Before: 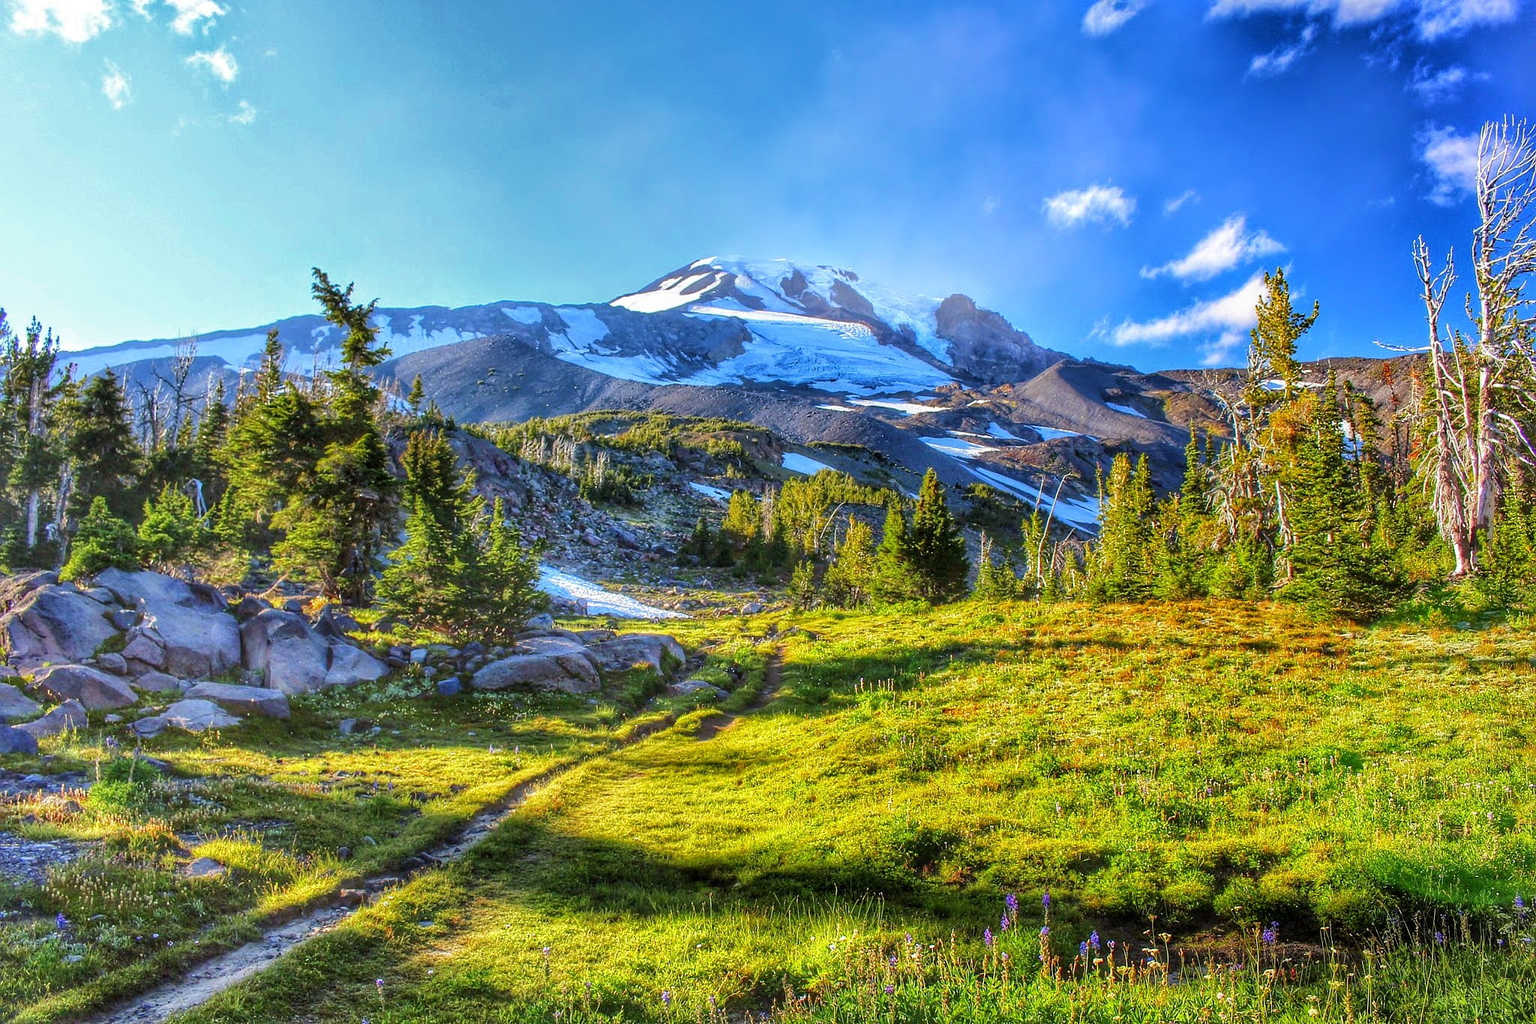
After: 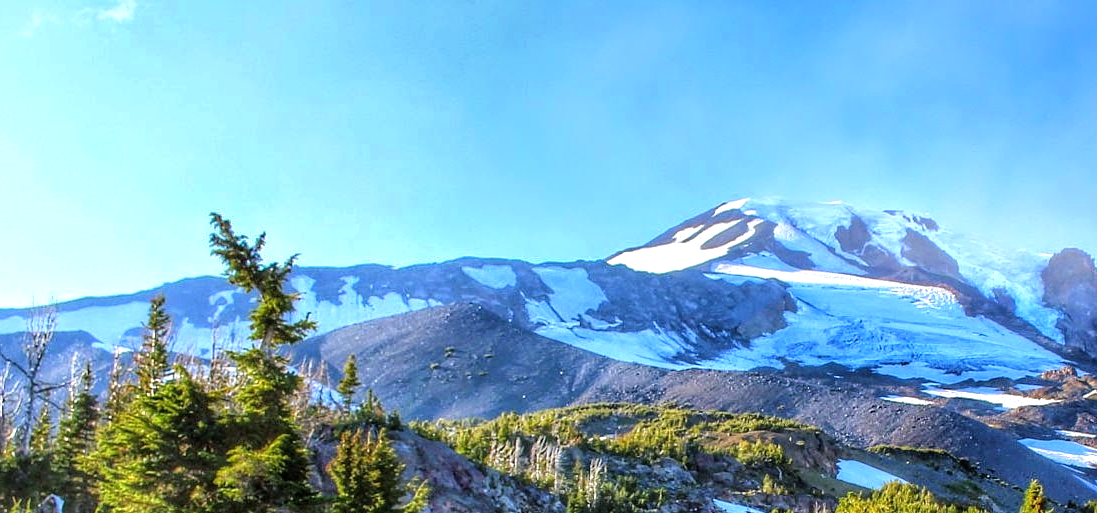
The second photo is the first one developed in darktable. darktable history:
crop: left 10.066%, top 10.545%, right 36.362%, bottom 51.58%
tone equalizer: -8 EV -0.379 EV, -7 EV -0.396 EV, -6 EV -0.366 EV, -5 EV -0.183 EV, -3 EV 0.205 EV, -2 EV 0.304 EV, -1 EV 0.401 EV, +0 EV 0.405 EV
